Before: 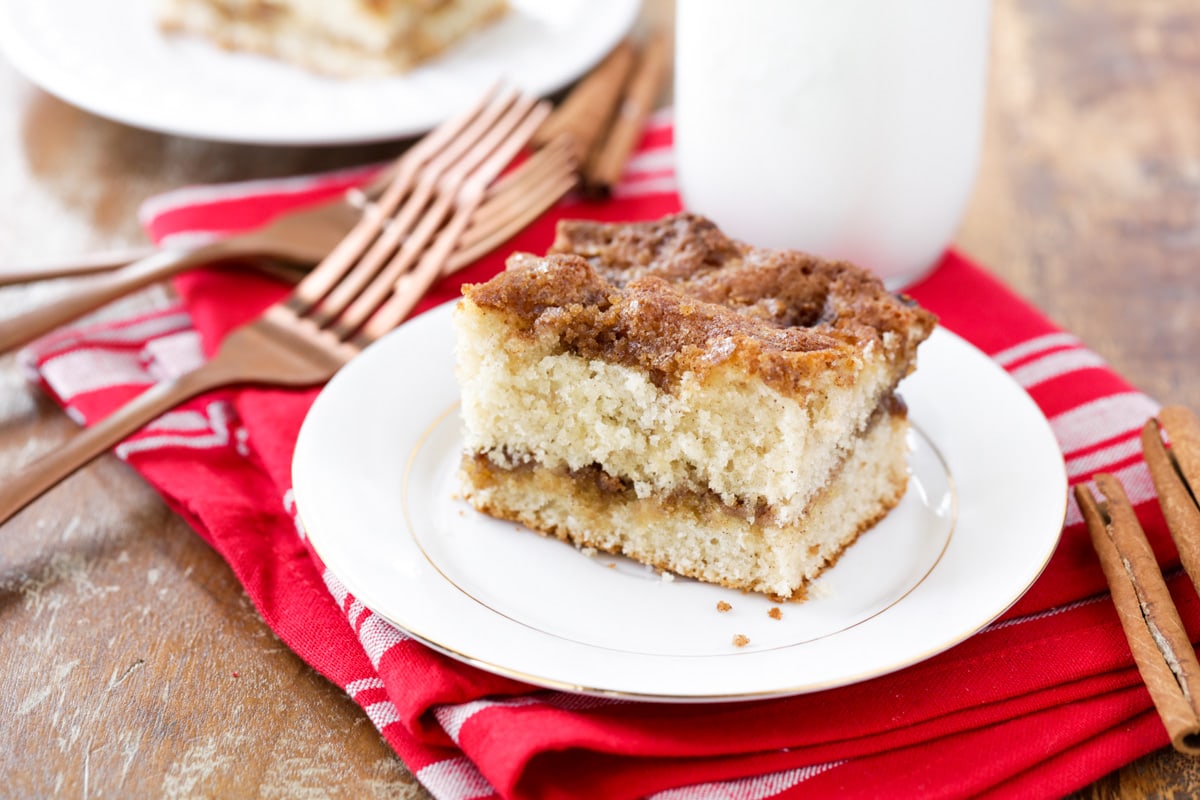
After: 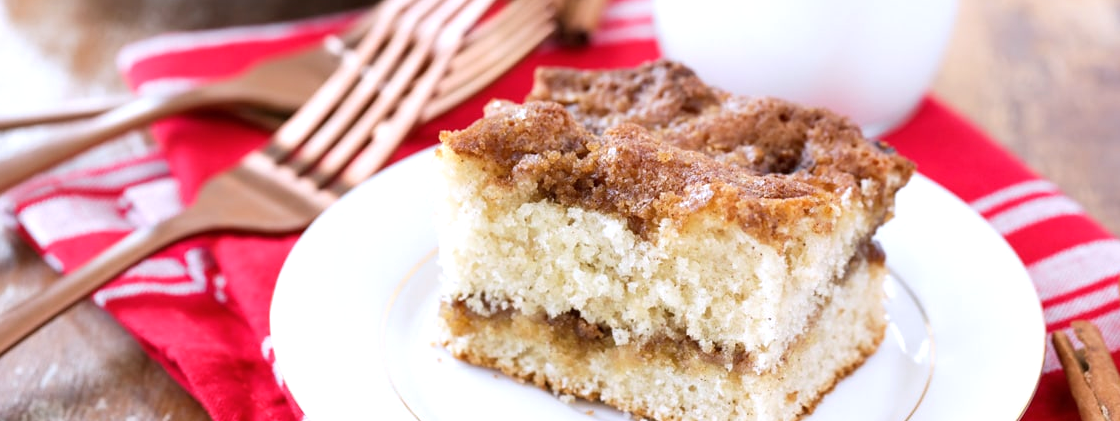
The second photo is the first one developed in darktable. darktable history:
crop: left 1.85%, top 19.153%, right 4.744%, bottom 28.178%
color calibration: illuminant as shot in camera, x 0.358, y 0.373, temperature 4628.91 K
exposure: exposure 0.202 EV, compensate highlight preservation false
